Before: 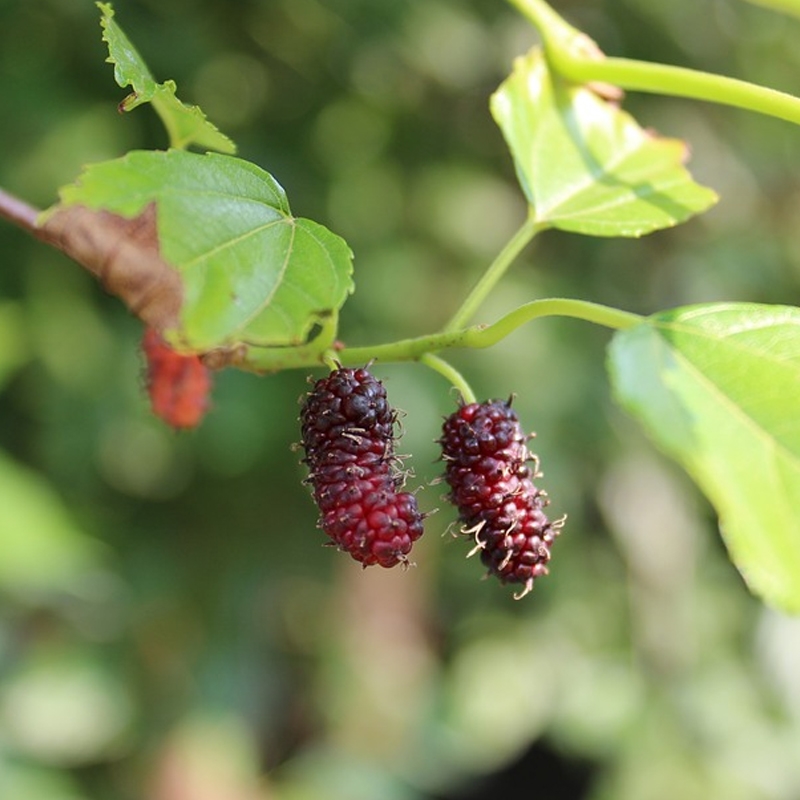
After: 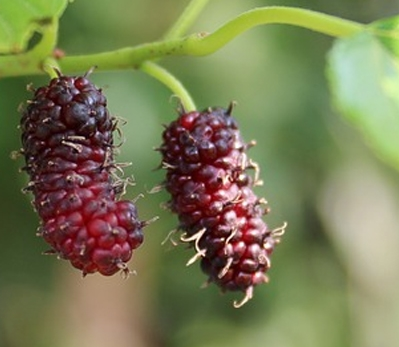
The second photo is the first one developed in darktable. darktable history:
crop: left 35.026%, top 36.624%, right 15.029%, bottom 19.983%
